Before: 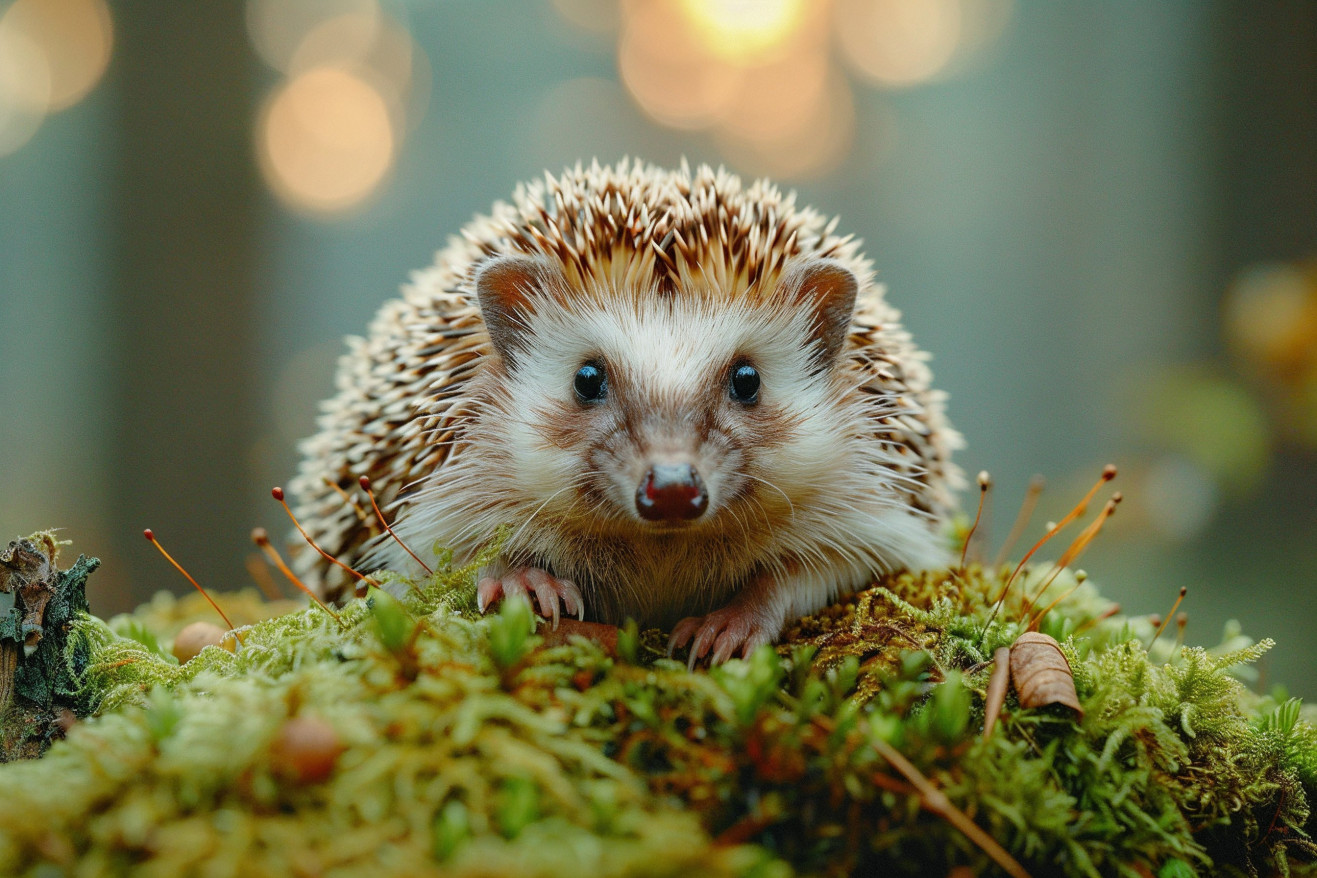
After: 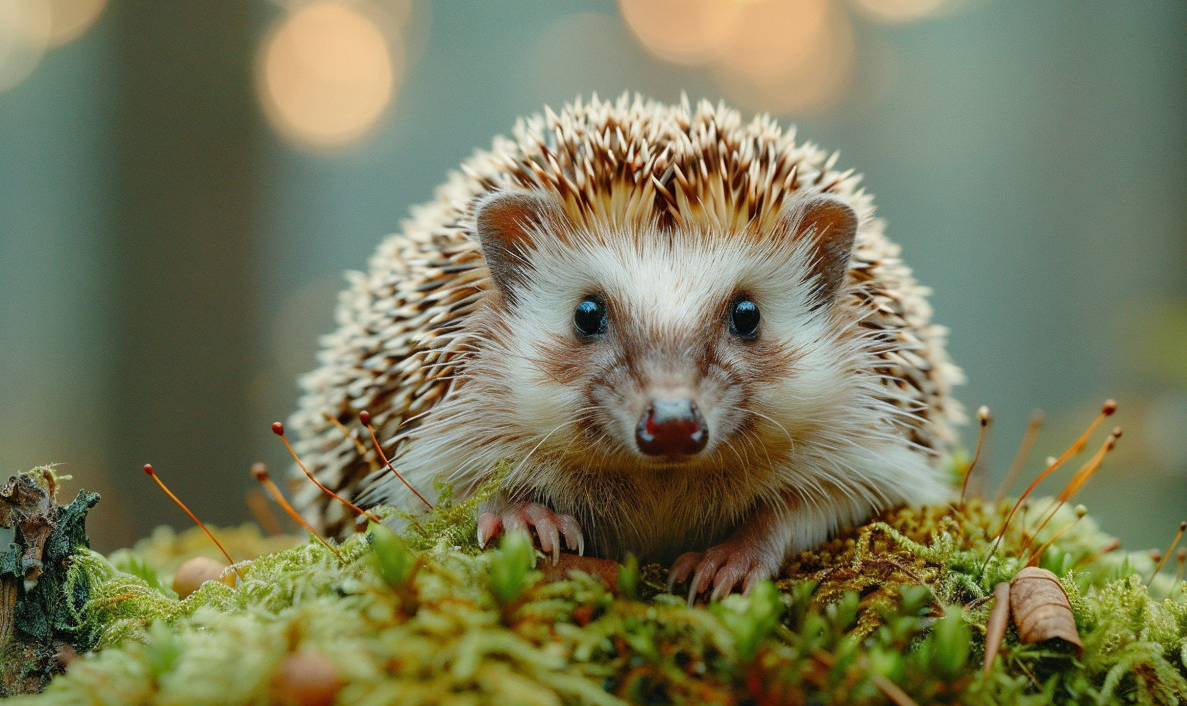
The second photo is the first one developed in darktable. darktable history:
crop: top 7.5%, right 9.813%, bottom 12.011%
